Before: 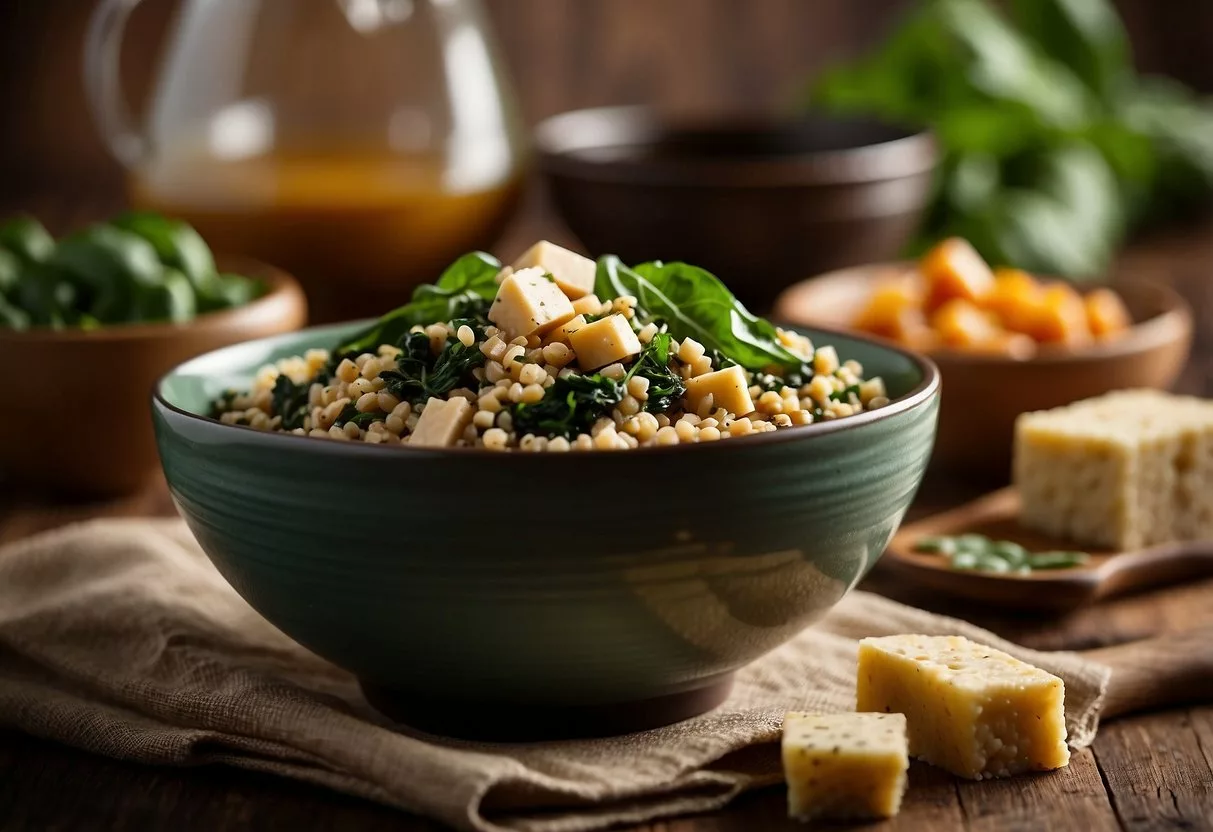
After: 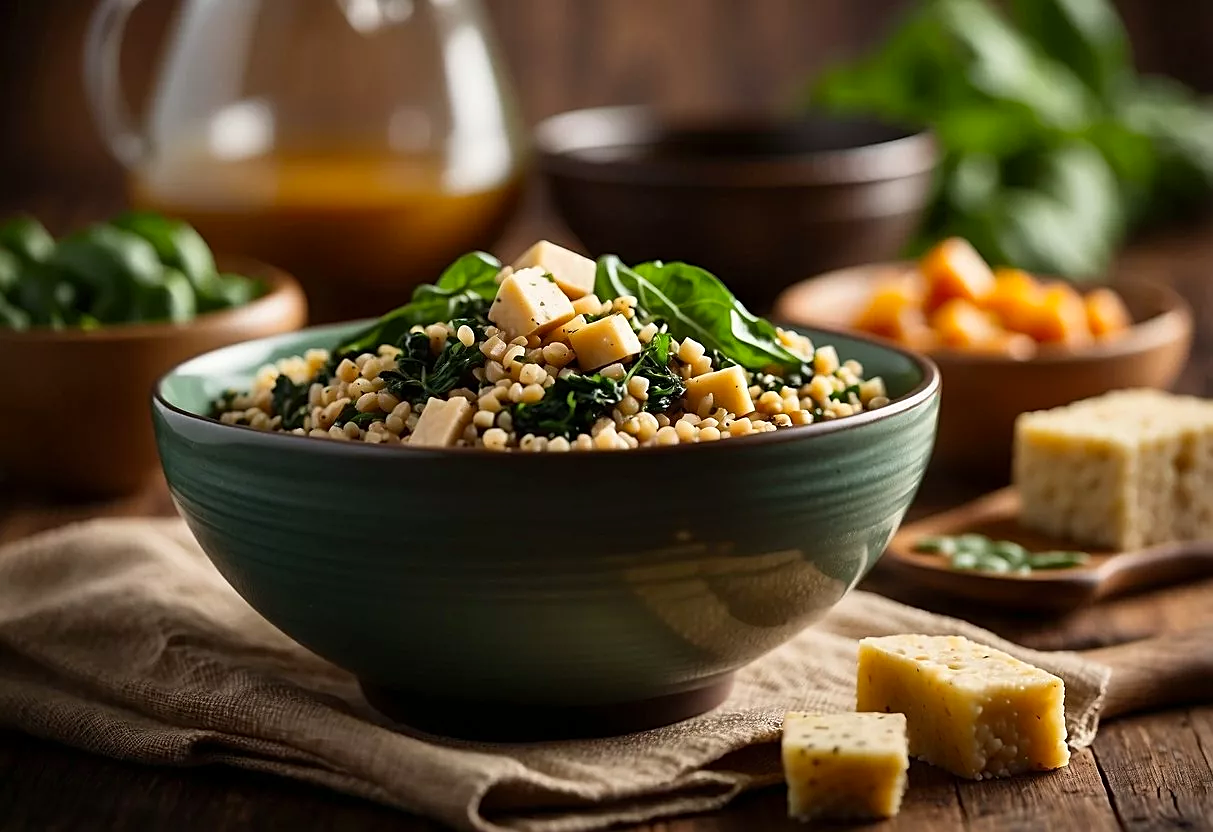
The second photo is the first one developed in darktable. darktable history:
sharpen: on, module defaults
contrast brightness saturation: contrast 0.096, brightness 0.032, saturation 0.092
